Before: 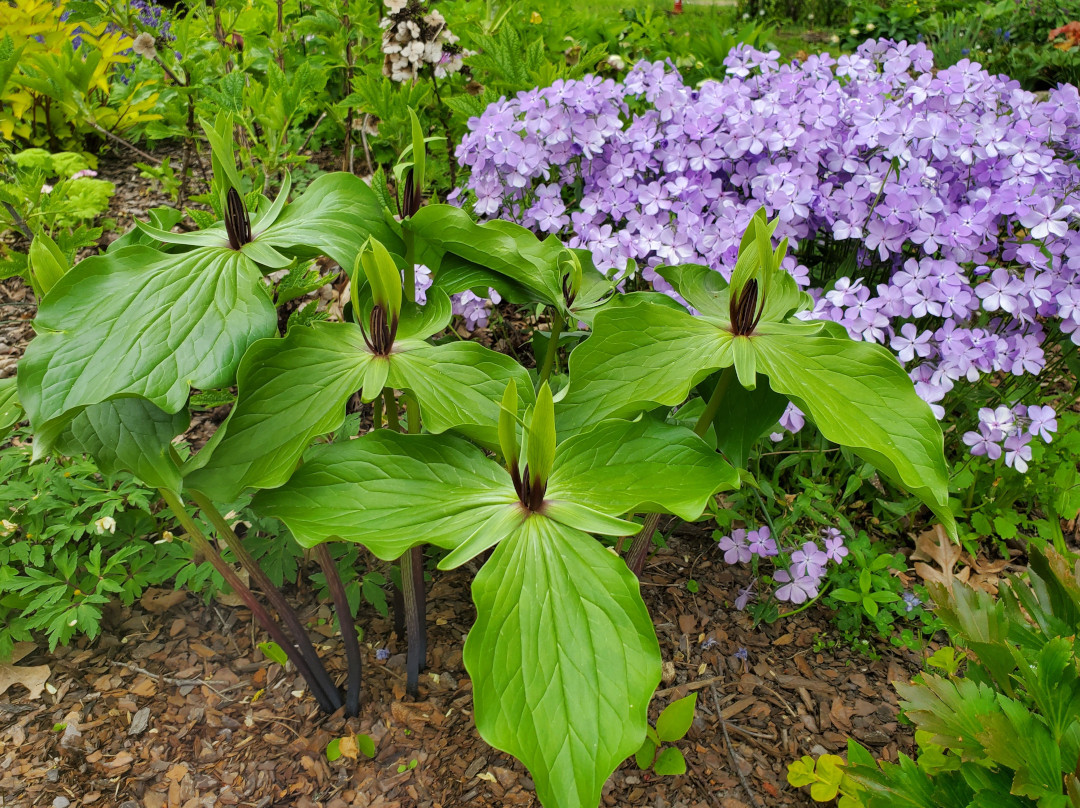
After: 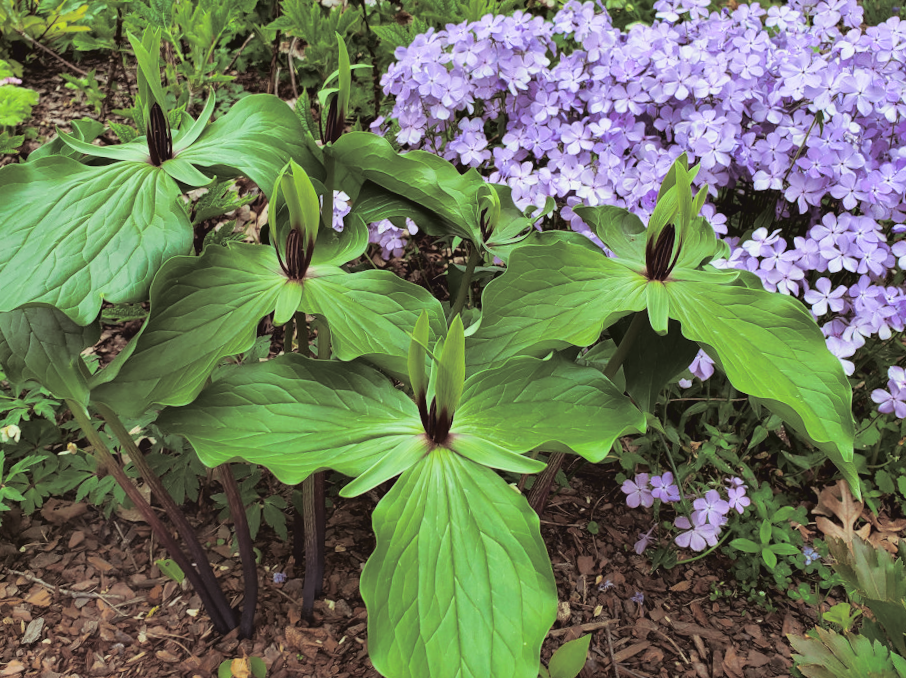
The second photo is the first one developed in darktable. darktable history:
tone curve: curves: ch0 [(0, 0.047) (0.15, 0.127) (0.46, 0.466) (0.751, 0.788) (1, 0.961)]; ch1 [(0, 0) (0.43, 0.408) (0.476, 0.469) (0.505, 0.501) (0.553, 0.557) (0.592, 0.58) (0.631, 0.625) (1, 1)]; ch2 [(0, 0) (0.505, 0.495) (0.55, 0.557) (0.583, 0.573) (1, 1)], color space Lab, independent channels, preserve colors none
split-toning: shadows › saturation 0.2
crop and rotate: angle -3.27°, left 5.211%, top 5.211%, right 4.607%, bottom 4.607%
